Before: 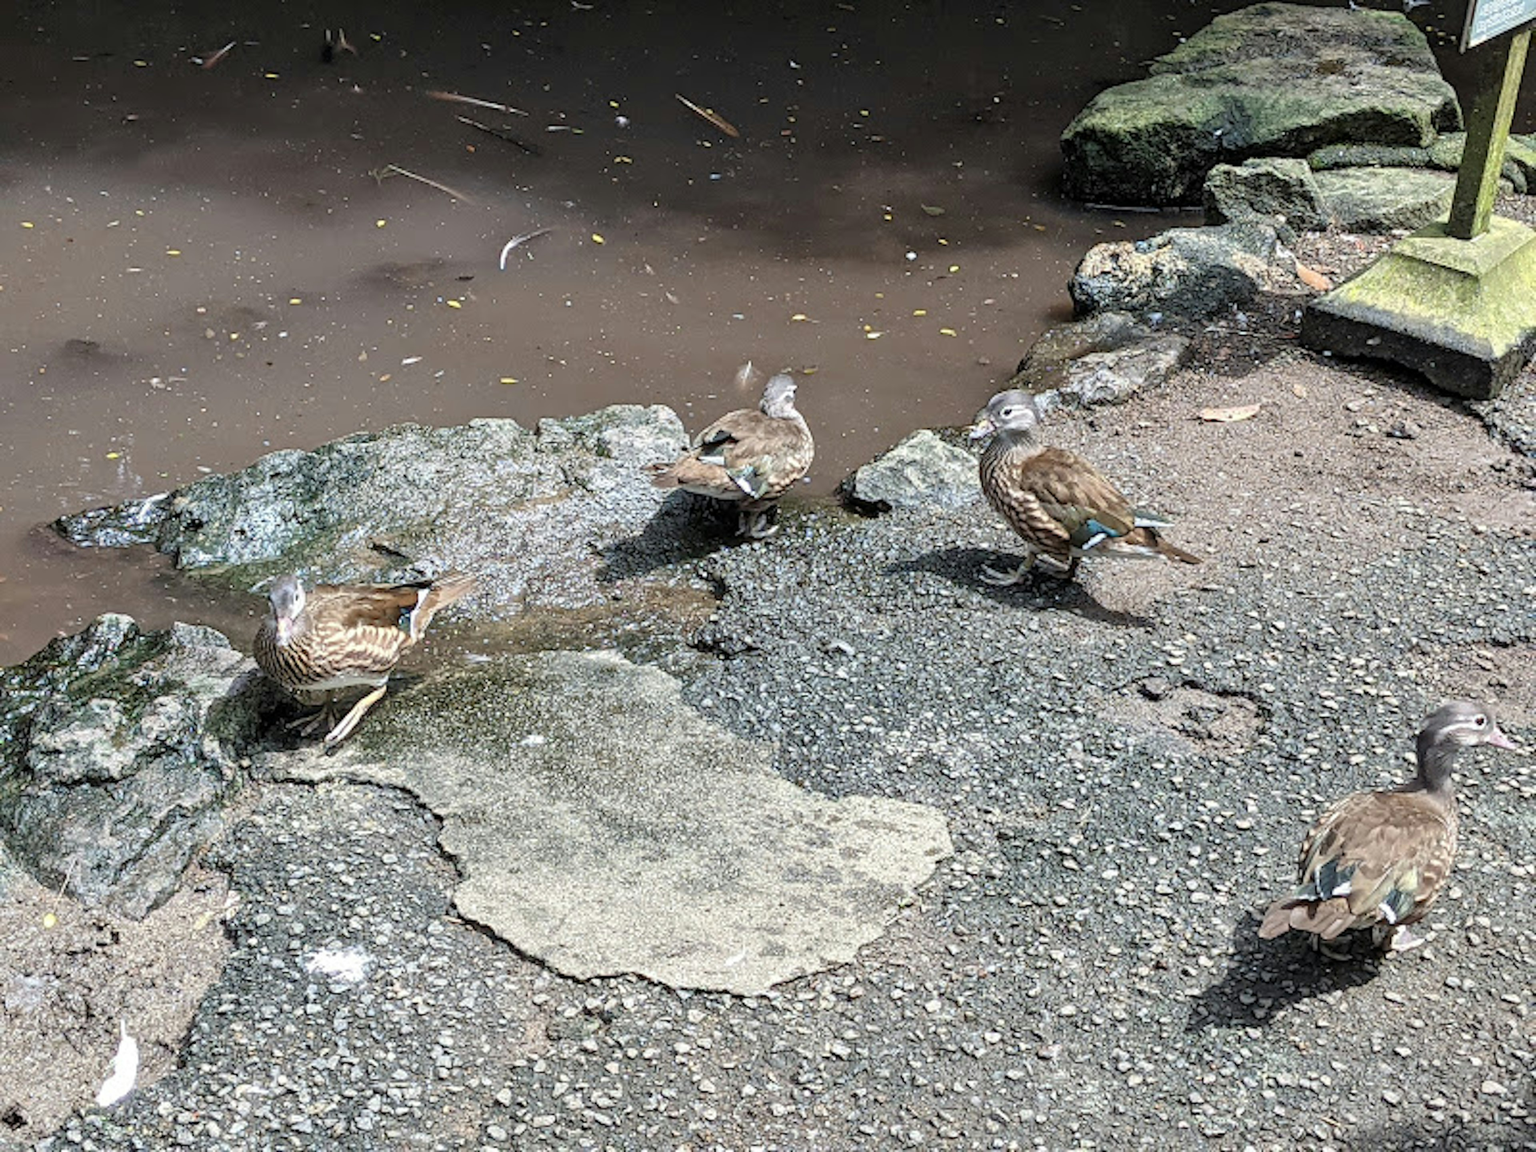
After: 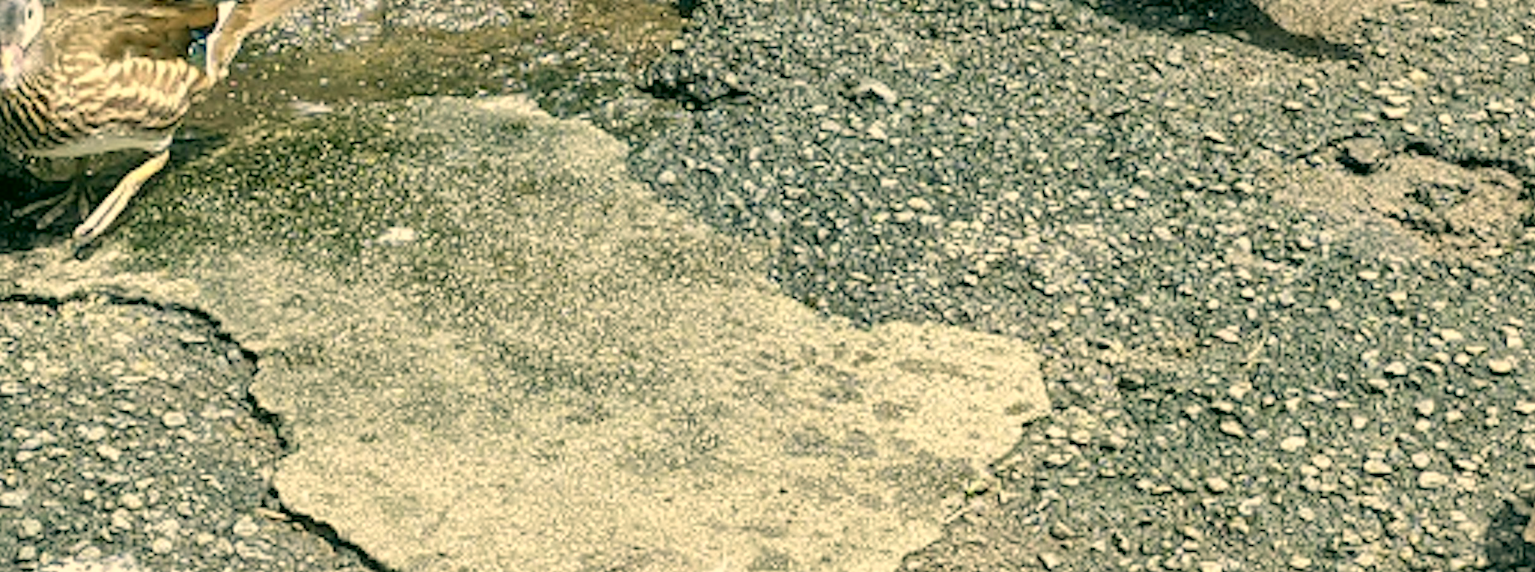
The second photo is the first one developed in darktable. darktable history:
crop: left 18.091%, top 51.13%, right 17.525%, bottom 16.85%
color correction: highlights a* 5.3, highlights b* 24.26, shadows a* -15.58, shadows b* 4.02
